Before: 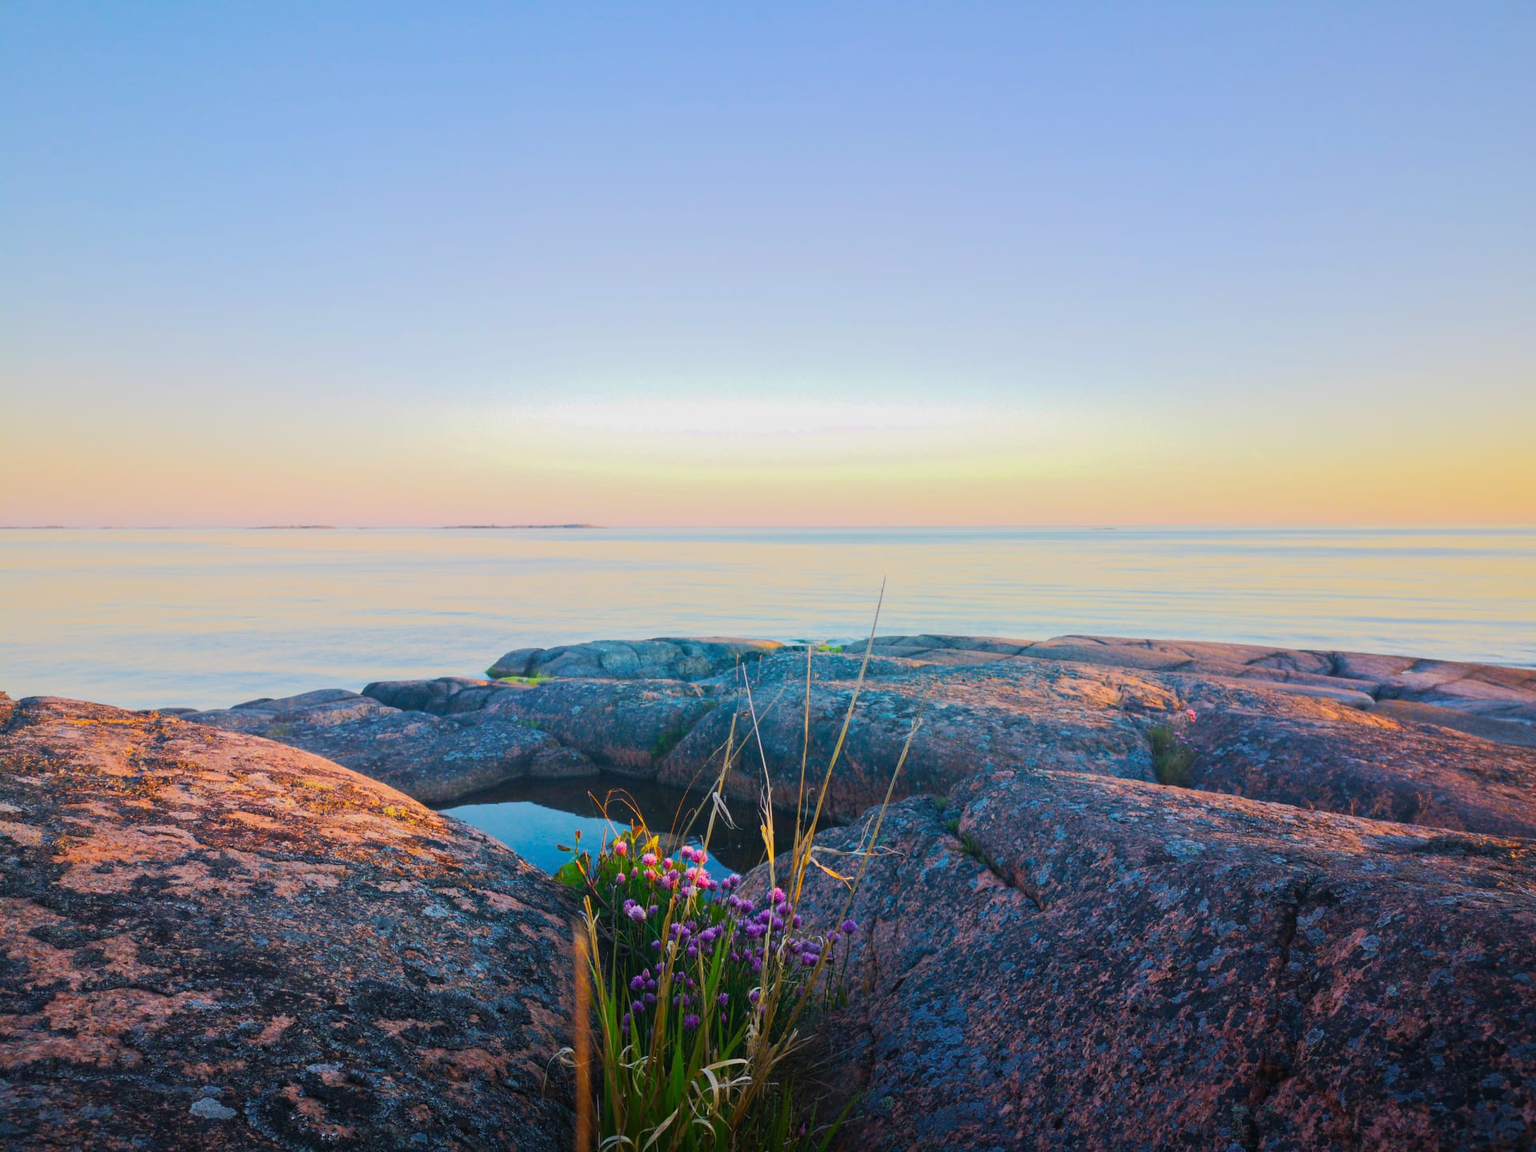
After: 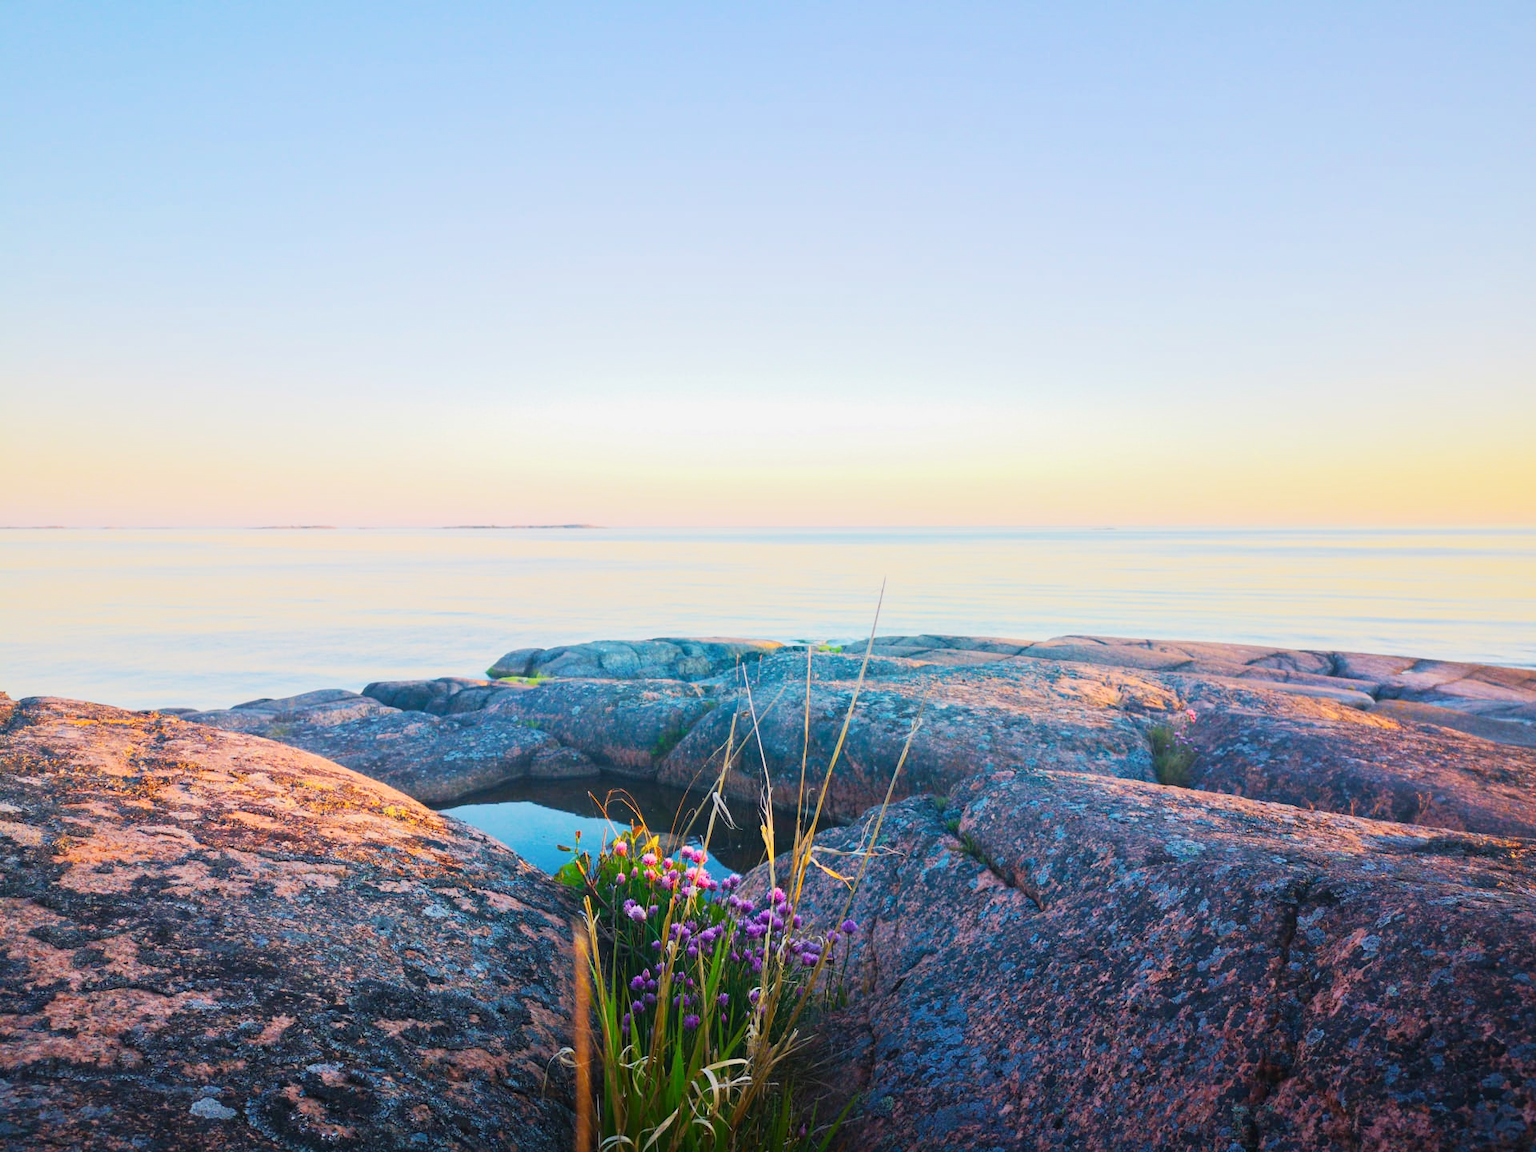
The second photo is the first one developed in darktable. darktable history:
base curve: curves: ch0 [(0, 0) (0.204, 0.334) (0.55, 0.733) (1, 1)], preserve colors none
contrast brightness saturation: contrast 0.07
